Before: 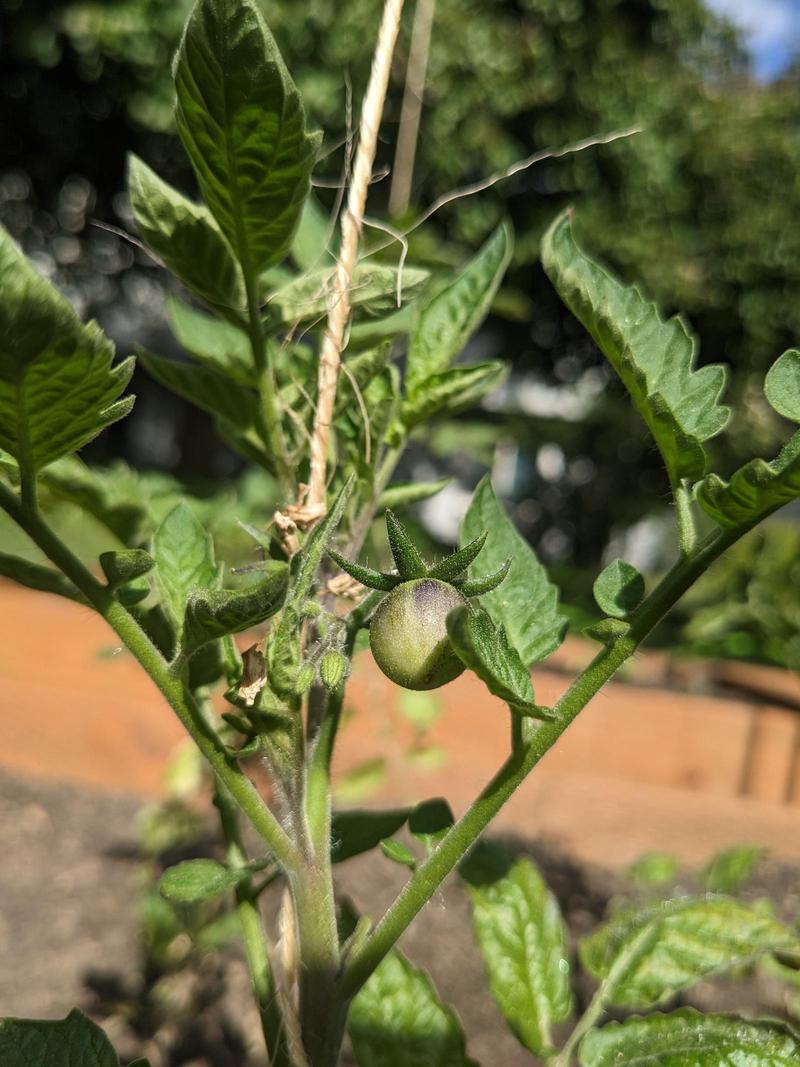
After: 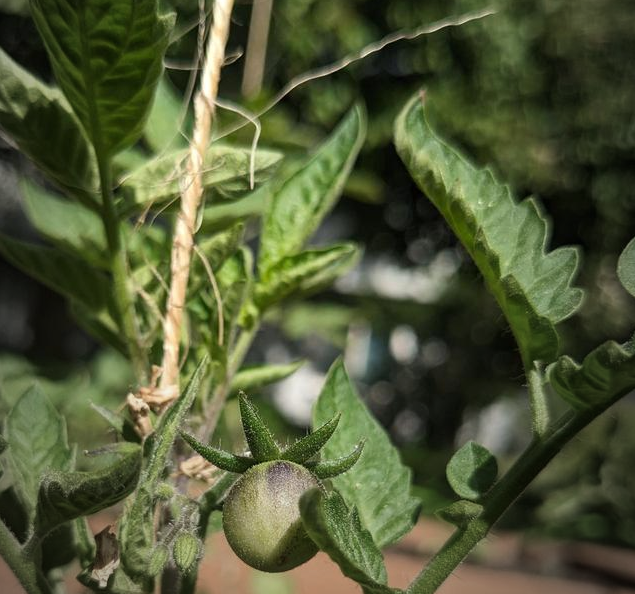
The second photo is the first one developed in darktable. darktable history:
vignetting: fall-off start 72.14%, fall-off radius 108.07%, brightness -0.713, saturation -0.488, center (-0.054, -0.359), width/height ratio 0.729
crop: left 18.38%, top 11.092%, right 2.134%, bottom 33.217%
